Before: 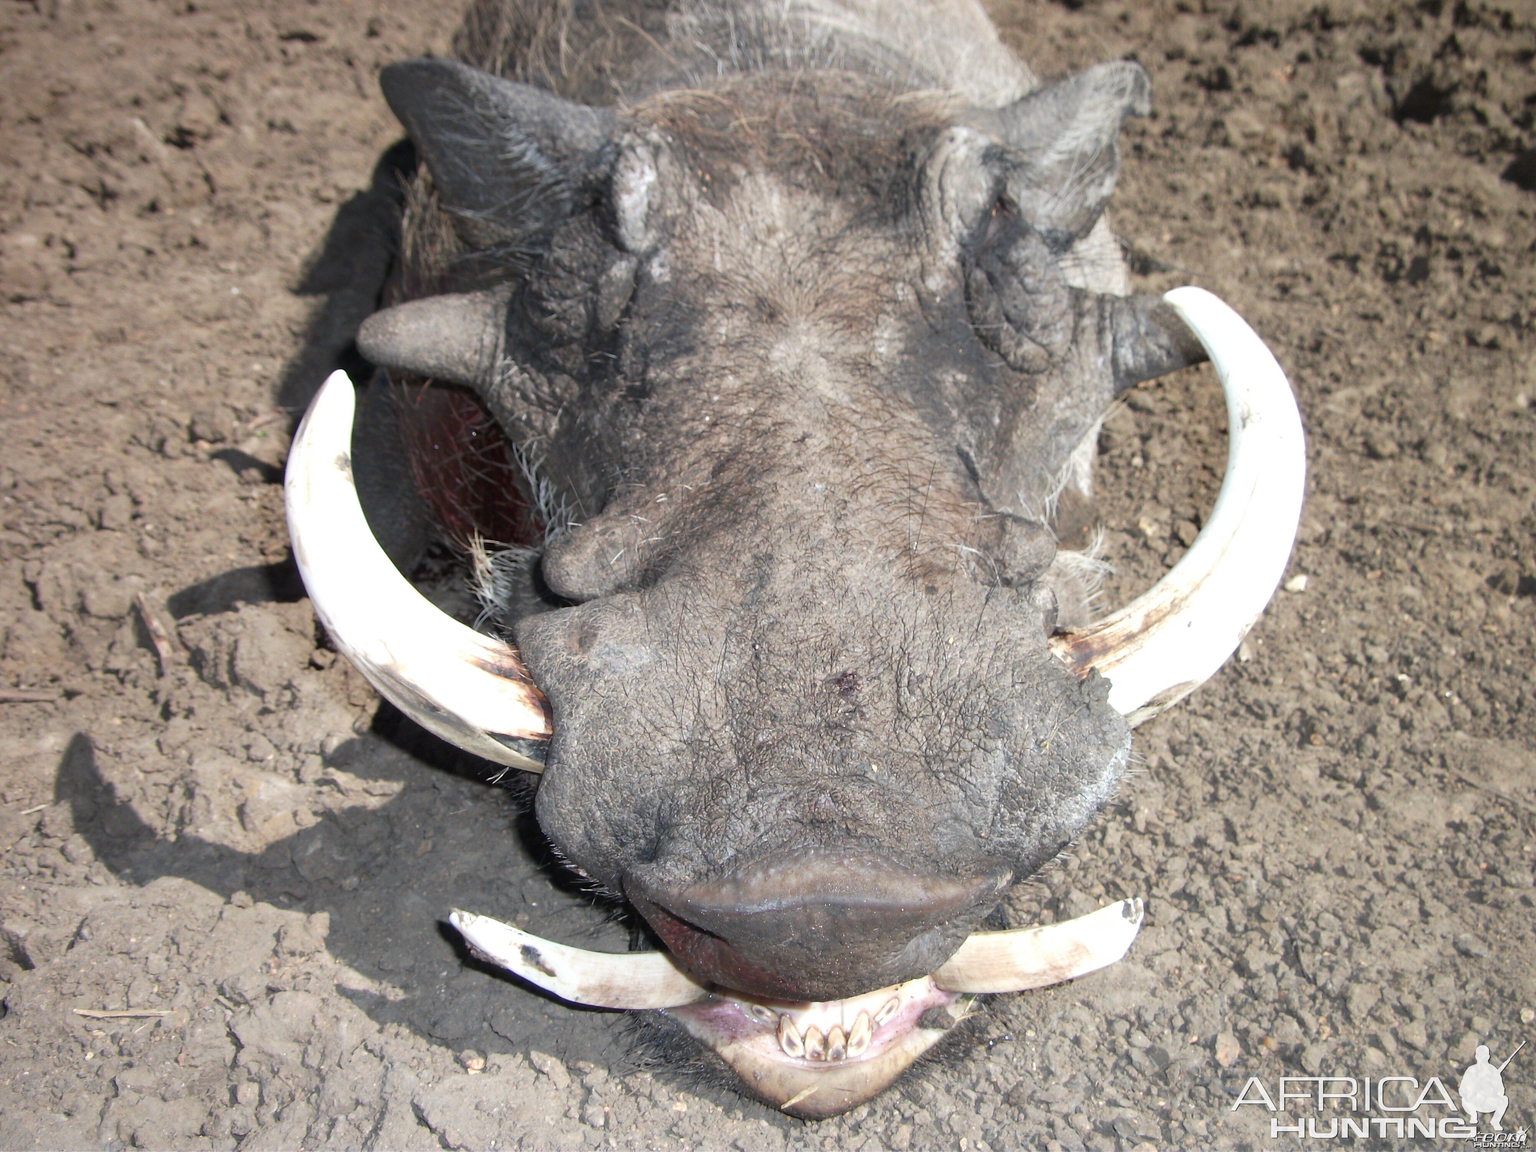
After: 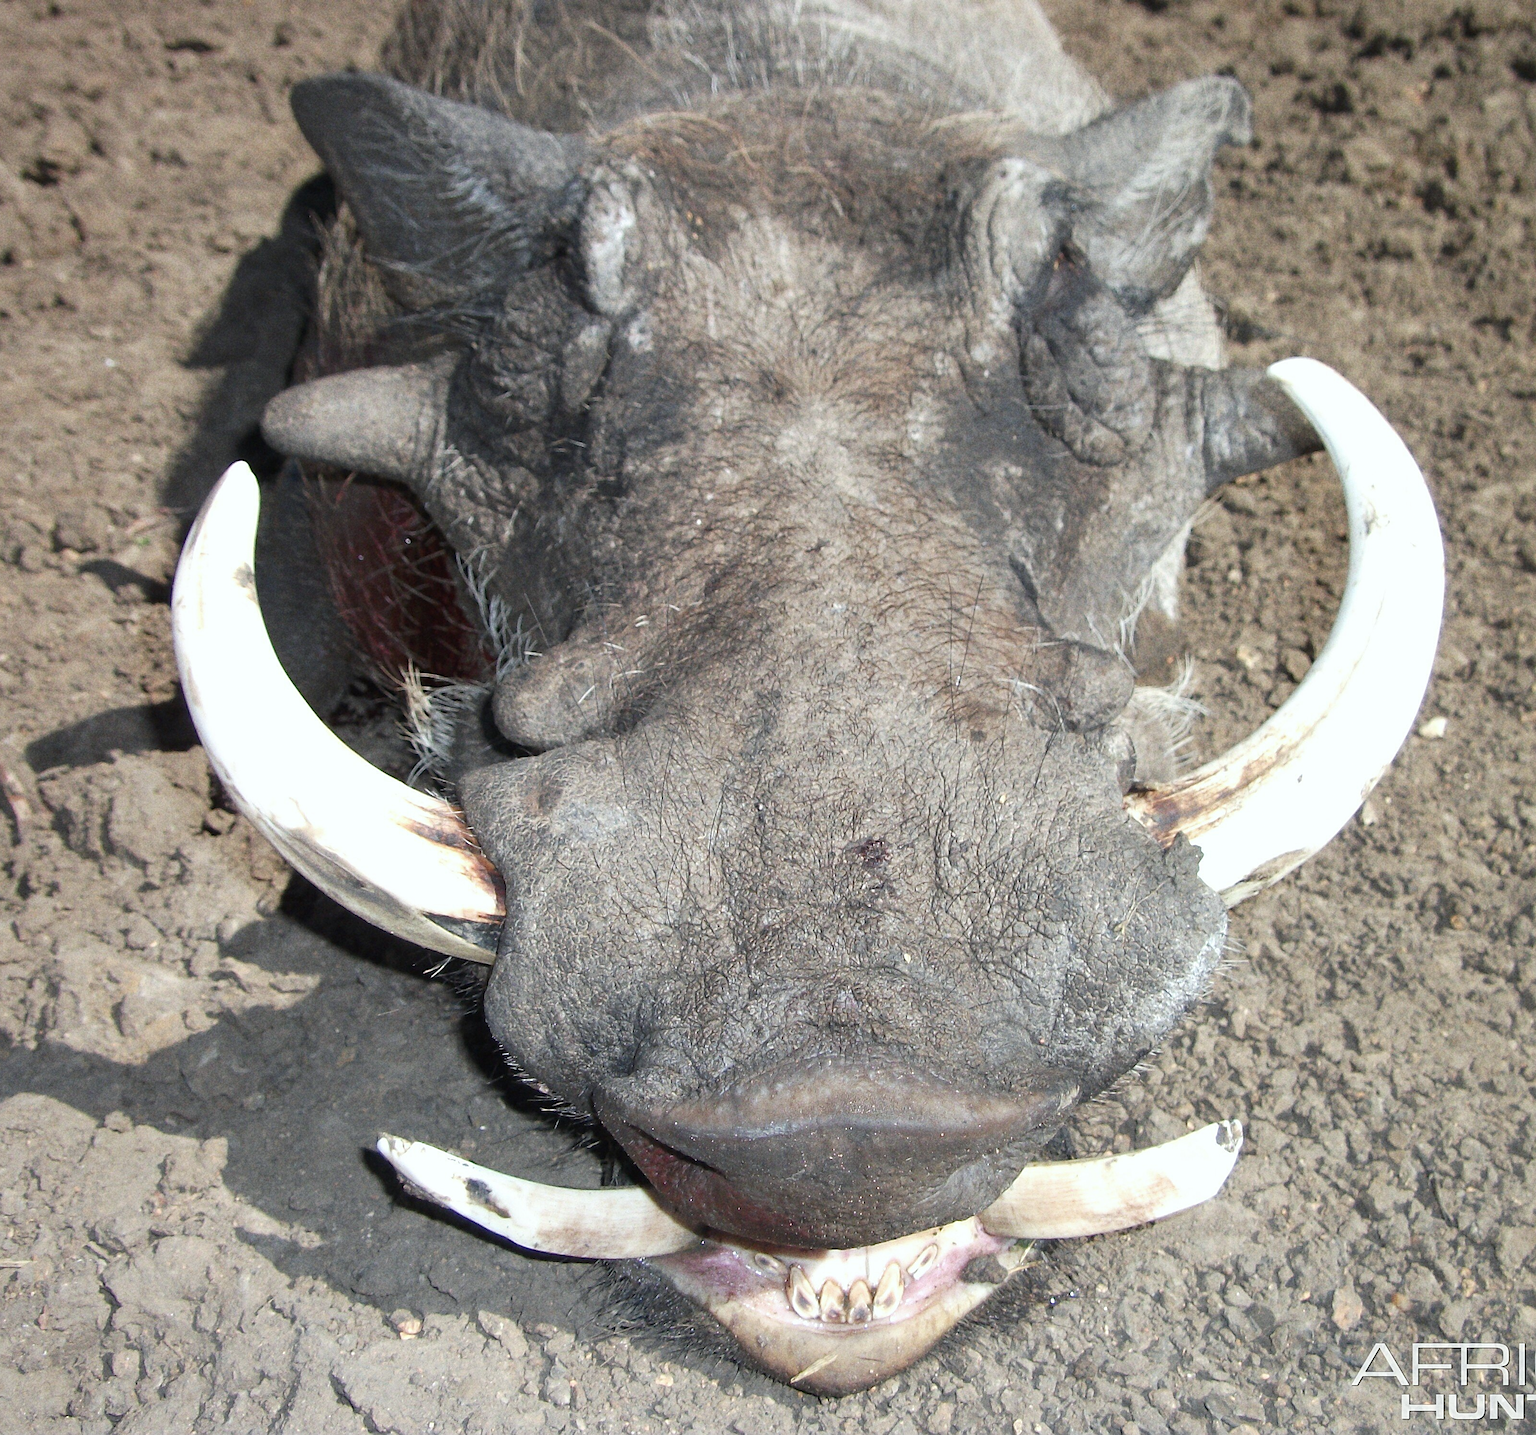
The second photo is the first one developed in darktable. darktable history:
grain: on, module defaults
crop and rotate: left 9.597%, right 10.195%
sharpen: on, module defaults
white balance: red 0.978, blue 0.999
